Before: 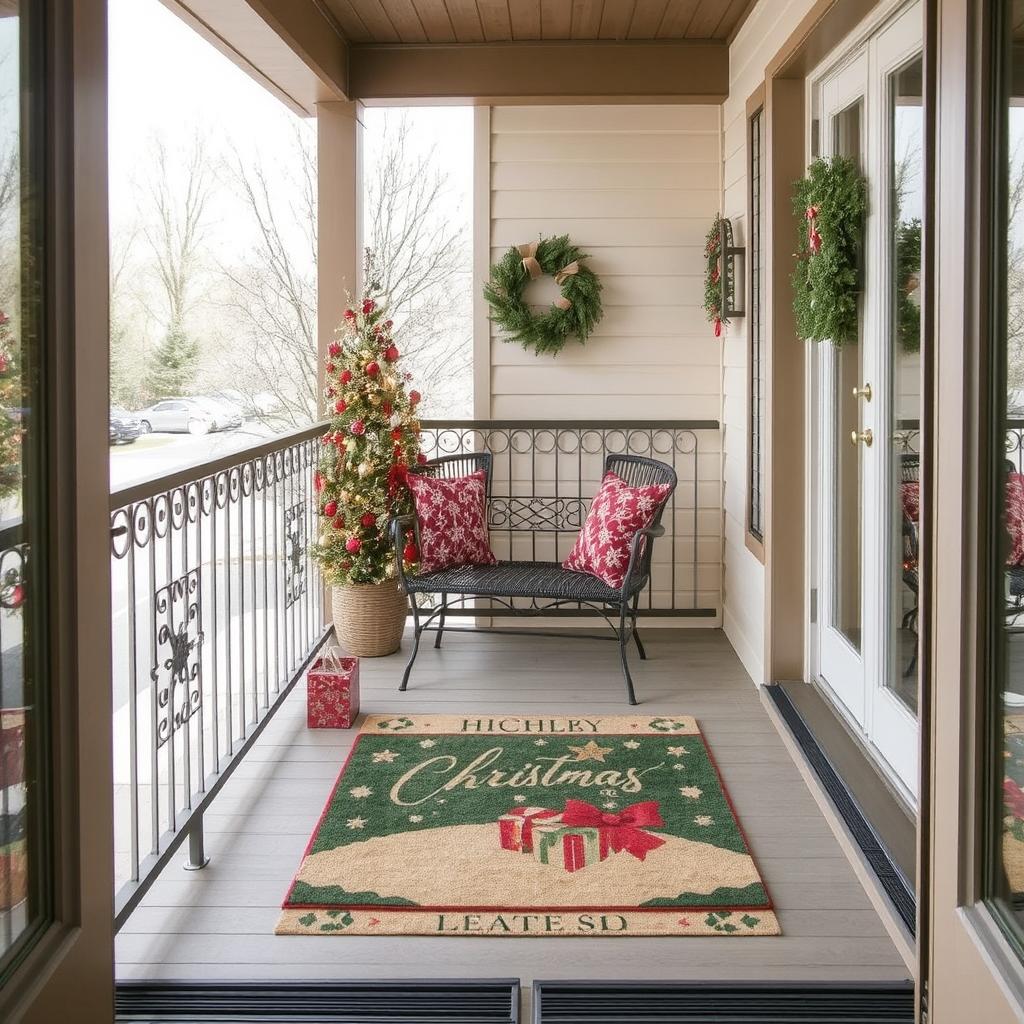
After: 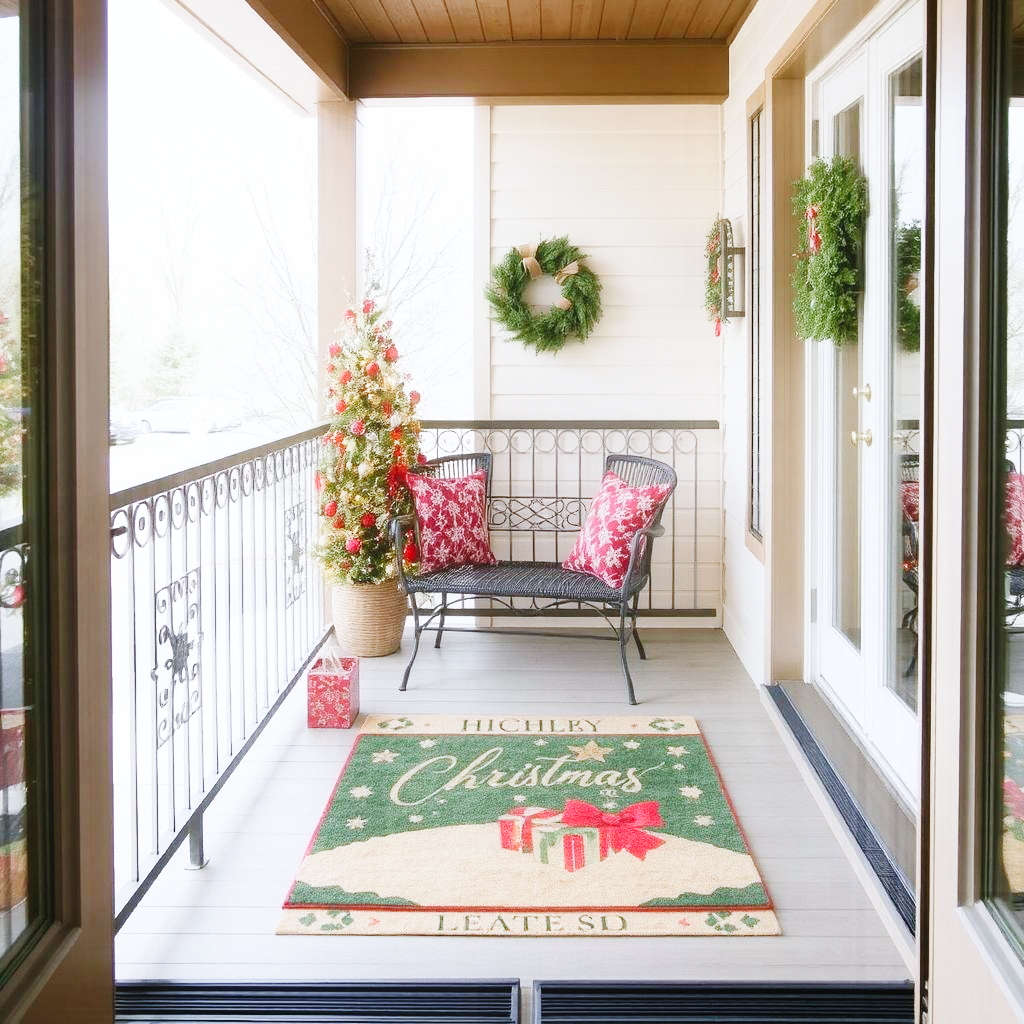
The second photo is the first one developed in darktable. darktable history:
contrast equalizer: octaves 7, y [[0.6 ×6], [0.55 ×6], [0 ×6], [0 ×6], [0 ×6]], mix -1
base curve: curves: ch0 [(0, 0) (0, 0) (0.002, 0.001) (0.008, 0.003) (0.019, 0.011) (0.037, 0.037) (0.064, 0.11) (0.102, 0.232) (0.152, 0.379) (0.216, 0.524) (0.296, 0.665) (0.394, 0.789) (0.512, 0.881) (0.651, 0.945) (0.813, 0.986) (1, 1)], preserve colors none
white balance: red 0.954, blue 1.079
